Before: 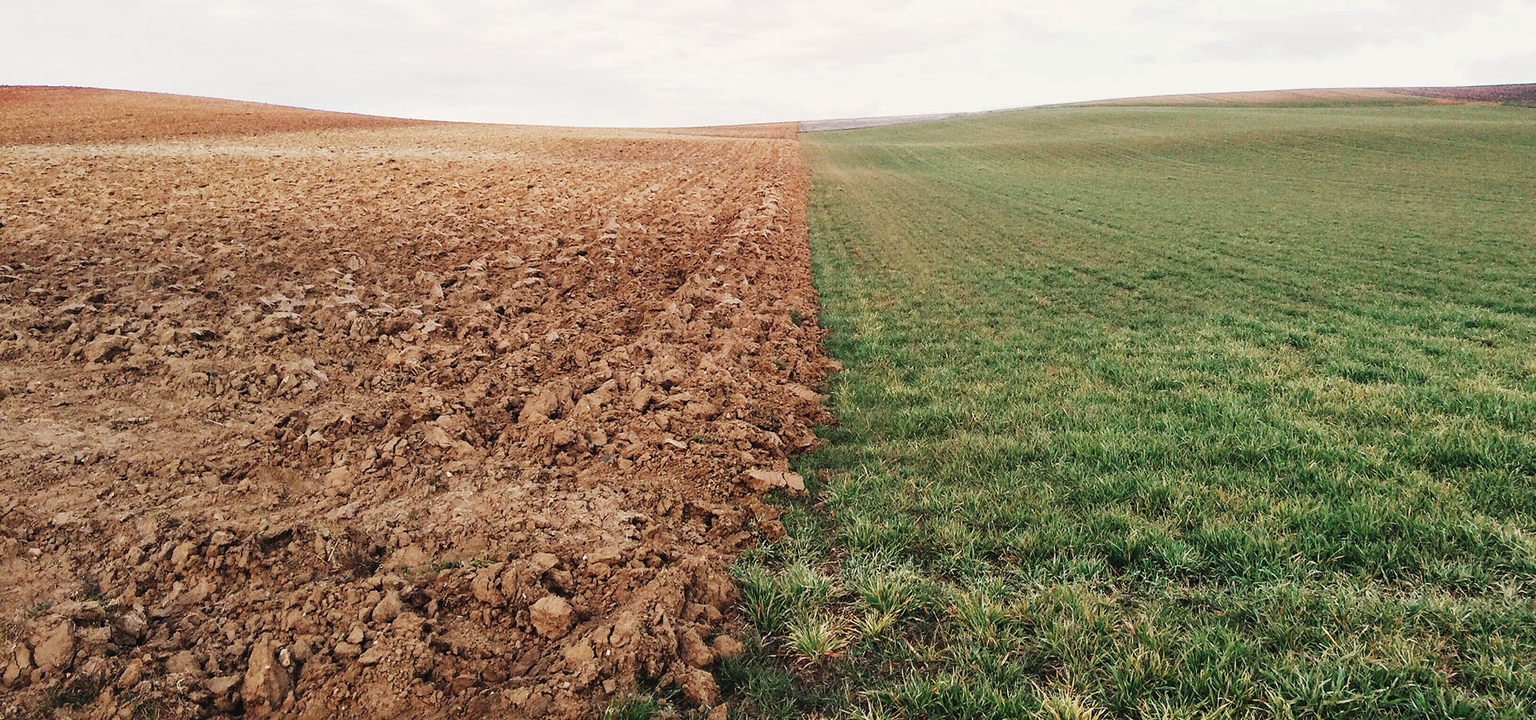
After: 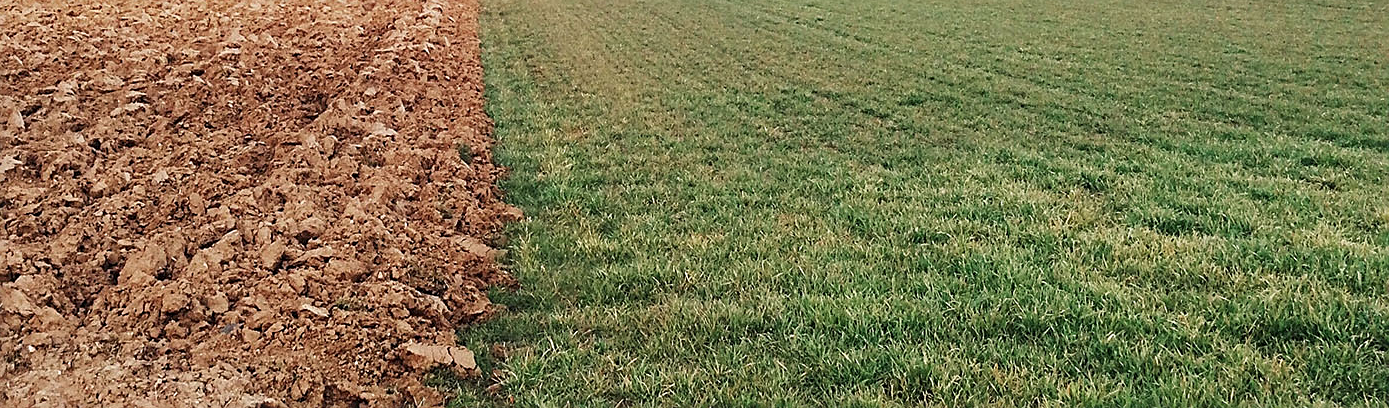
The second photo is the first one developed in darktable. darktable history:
crop and rotate: left 27.618%, top 27.155%, bottom 27.419%
sharpen: on, module defaults
